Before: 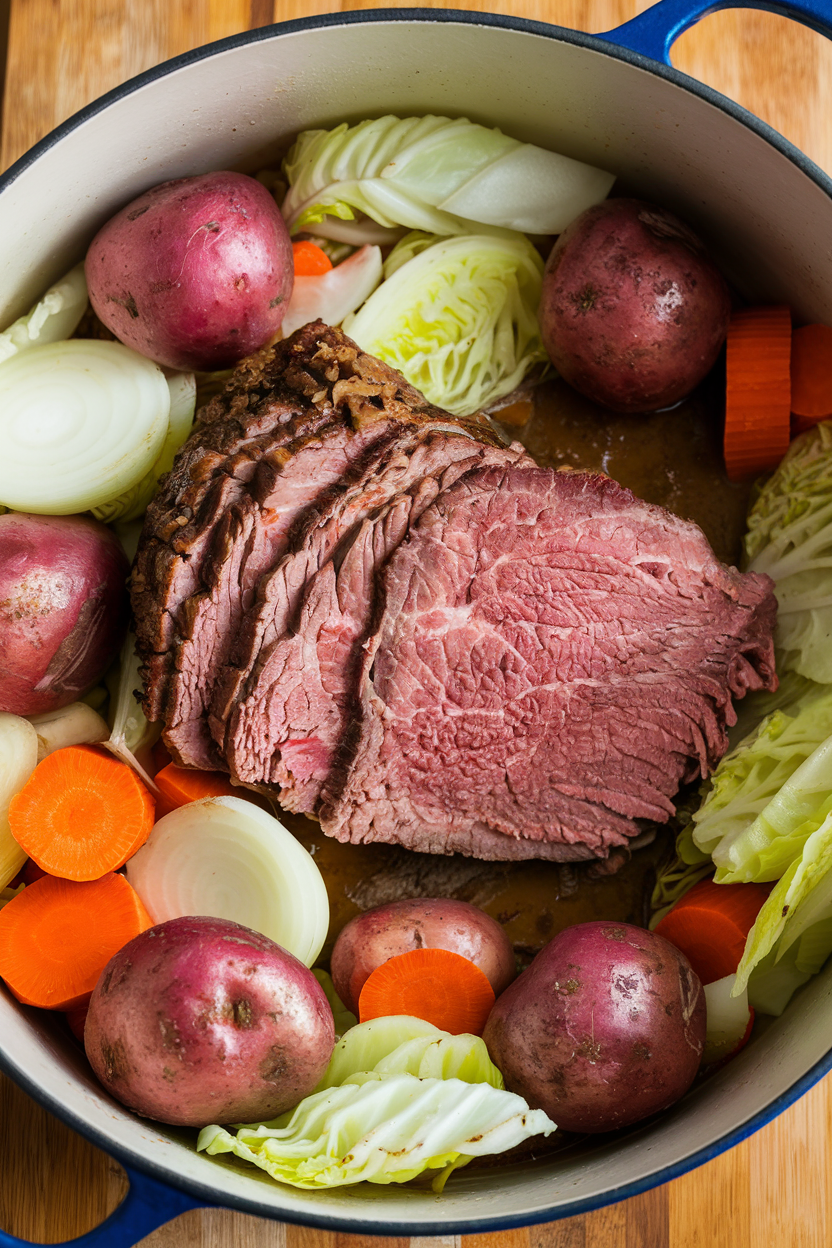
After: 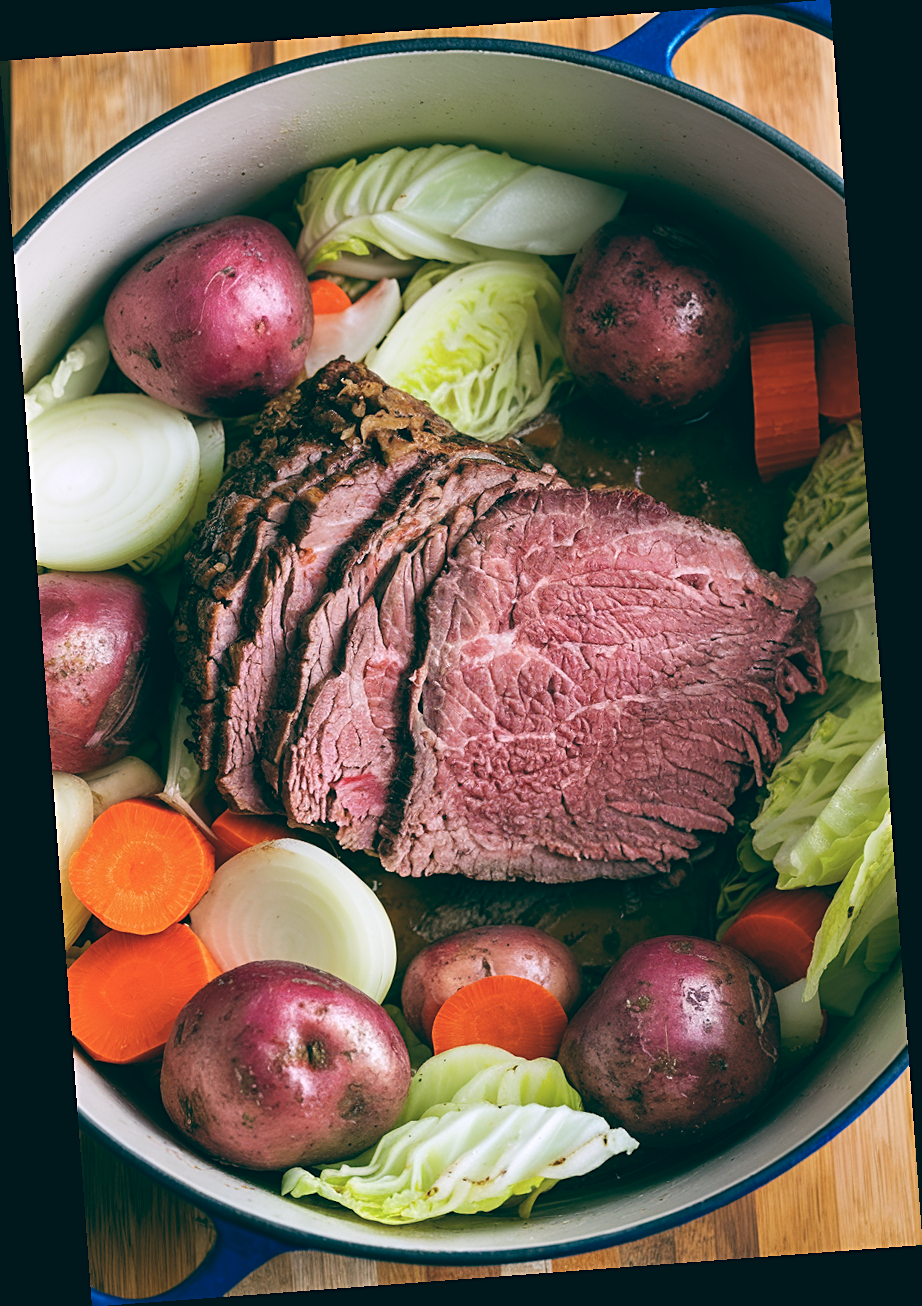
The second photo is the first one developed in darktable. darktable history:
sharpen: radius 2.529, amount 0.323
color calibration: illuminant as shot in camera, x 0.37, y 0.382, temperature 4313.32 K
color balance: lift [1.005, 0.99, 1.007, 1.01], gamma [1, 0.979, 1.011, 1.021], gain [0.923, 1.098, 1.025, 0.902], input saturation 90.45%, contrast 7.73%, output saturation 105.91%
rotate and perspective: rotation -4.25°, automatic cropping off
exposure: exposure 0 EV, compensate highlight preservation false
